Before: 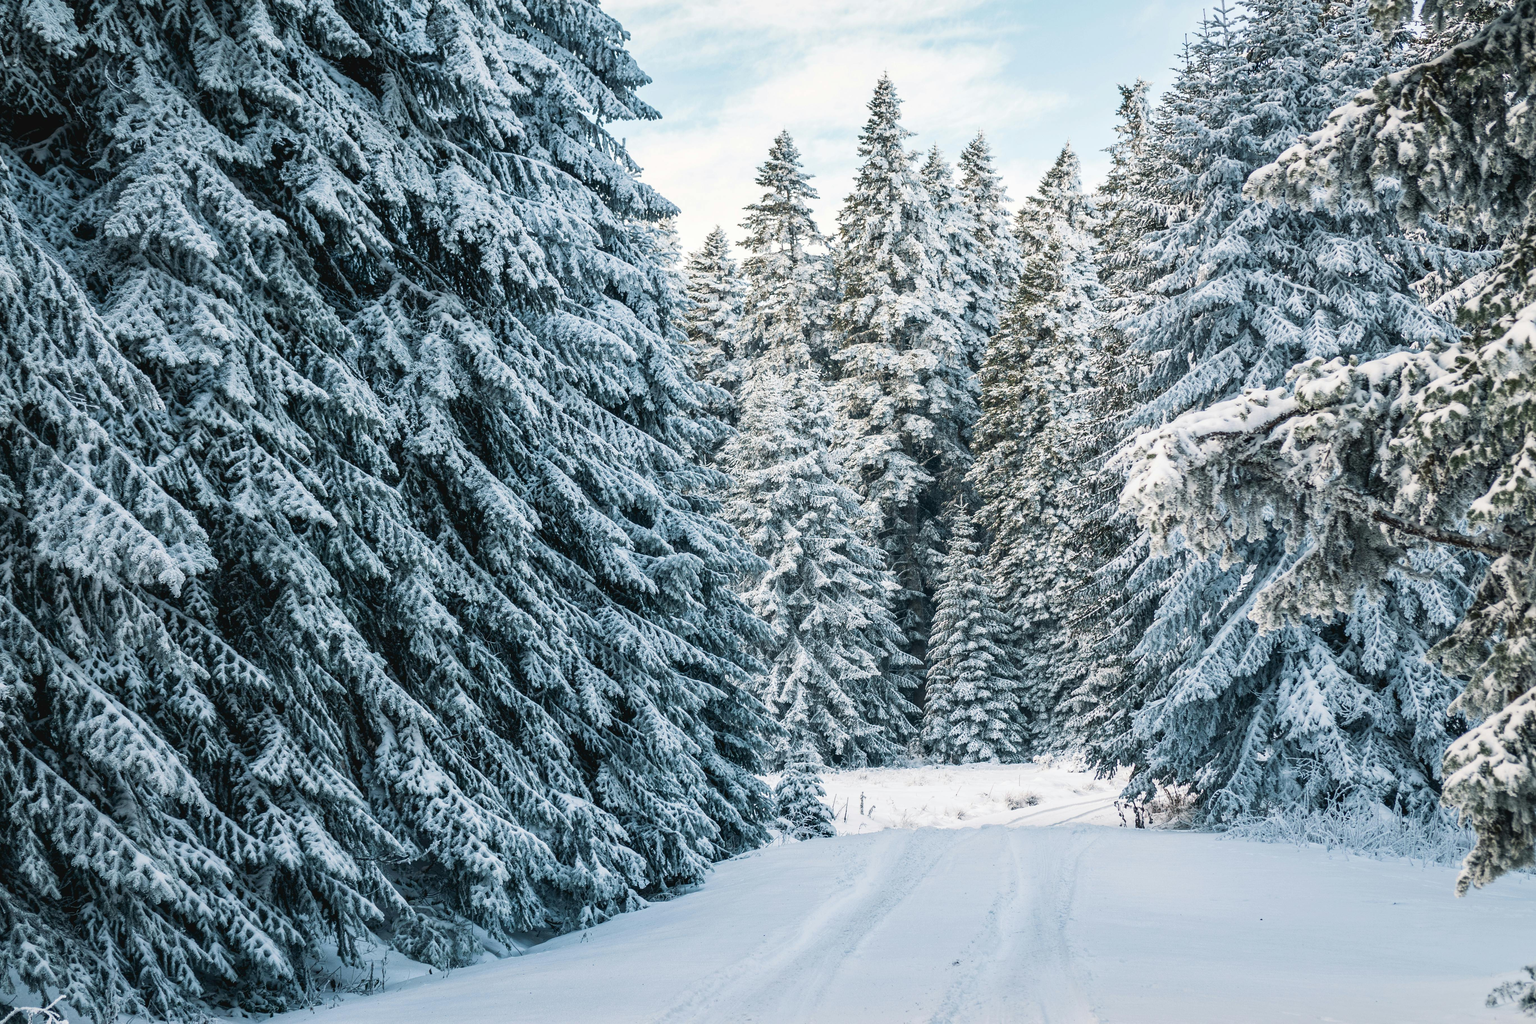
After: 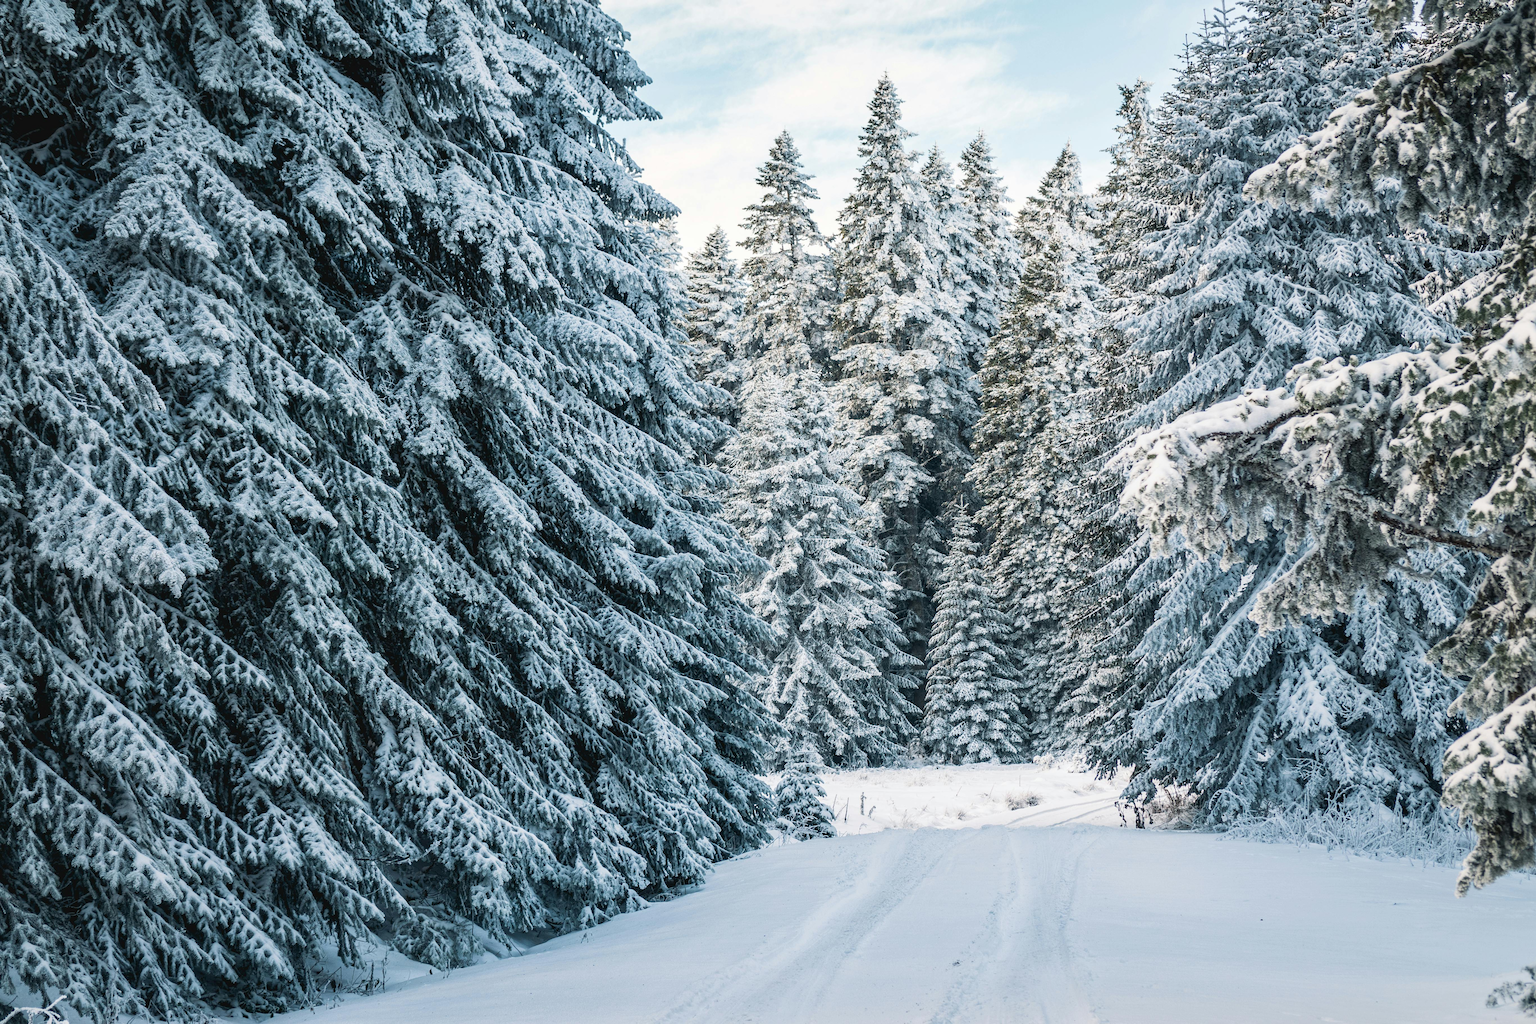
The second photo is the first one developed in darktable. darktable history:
exposure: black level correction 0, compensate exposure bias true, compensate highlight preservation false
